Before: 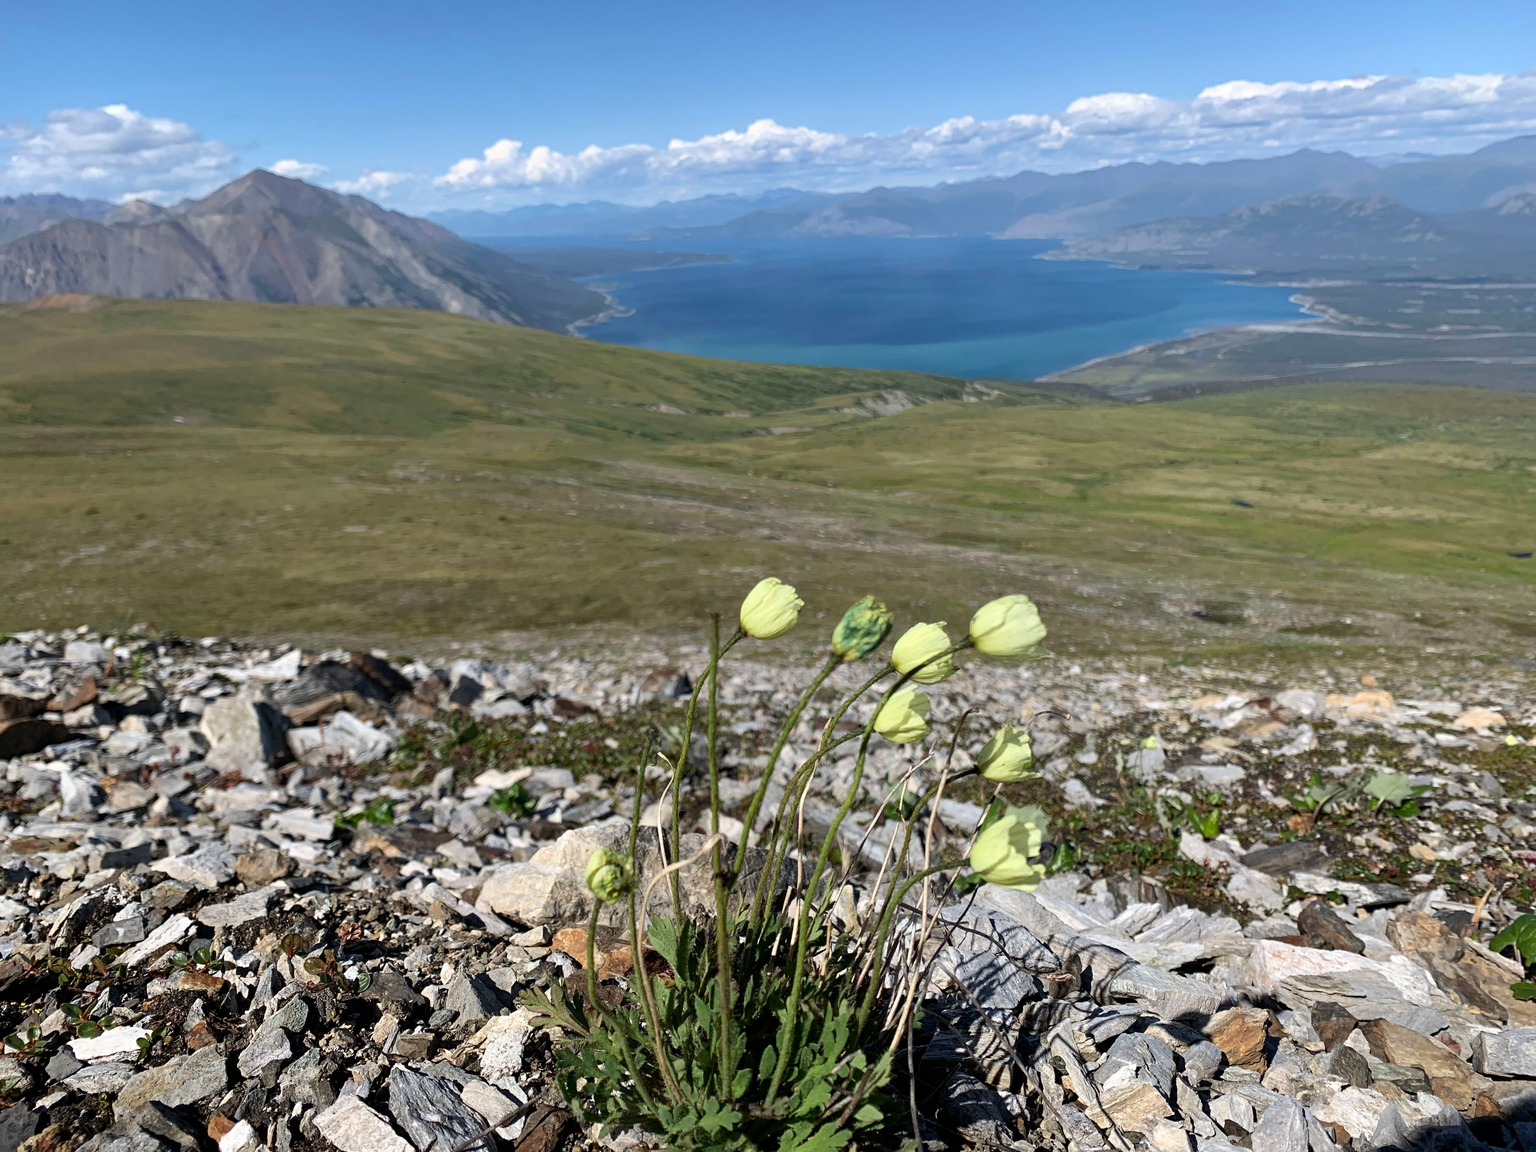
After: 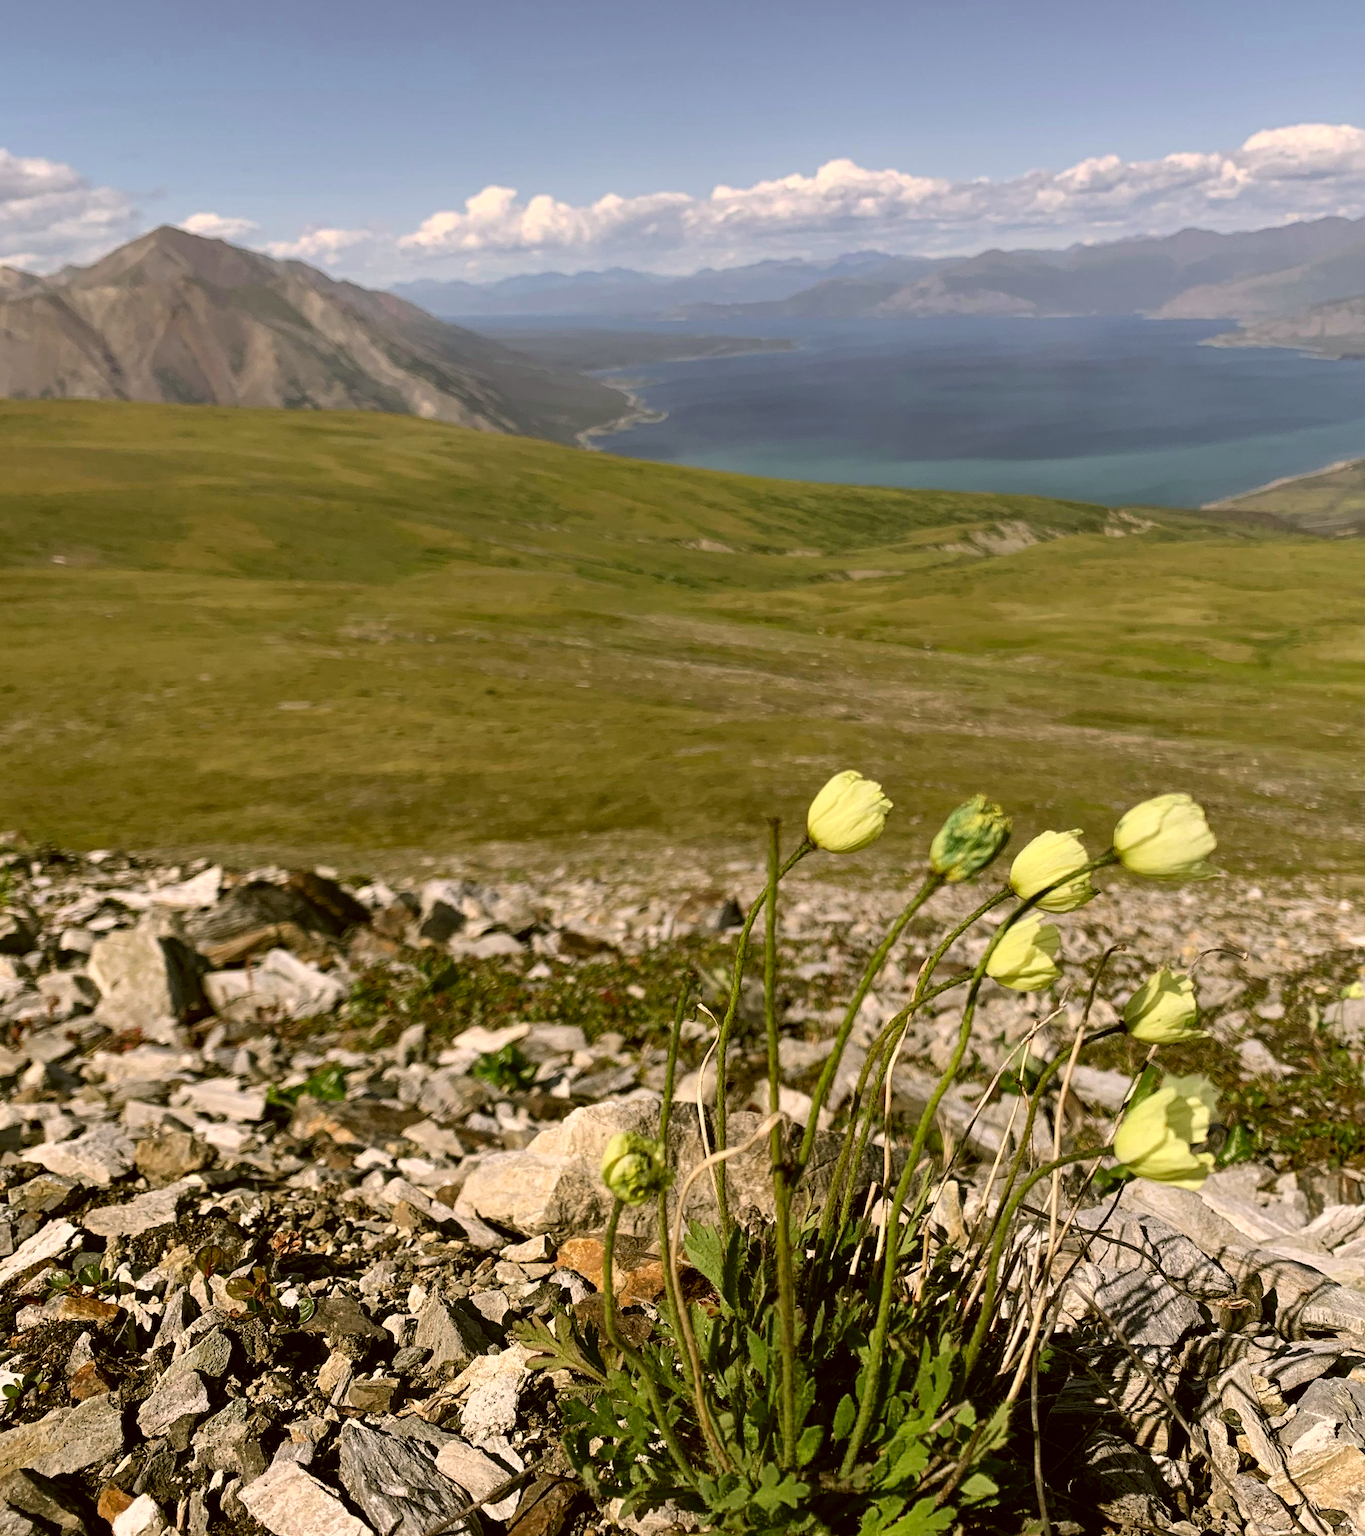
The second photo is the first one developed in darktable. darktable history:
color correction: highlights a* 8.98, highlights b* 15.09, shadows a* -0.49, shadows b* 26.52
crop and rotate: left 8.786%, right 24.548%
